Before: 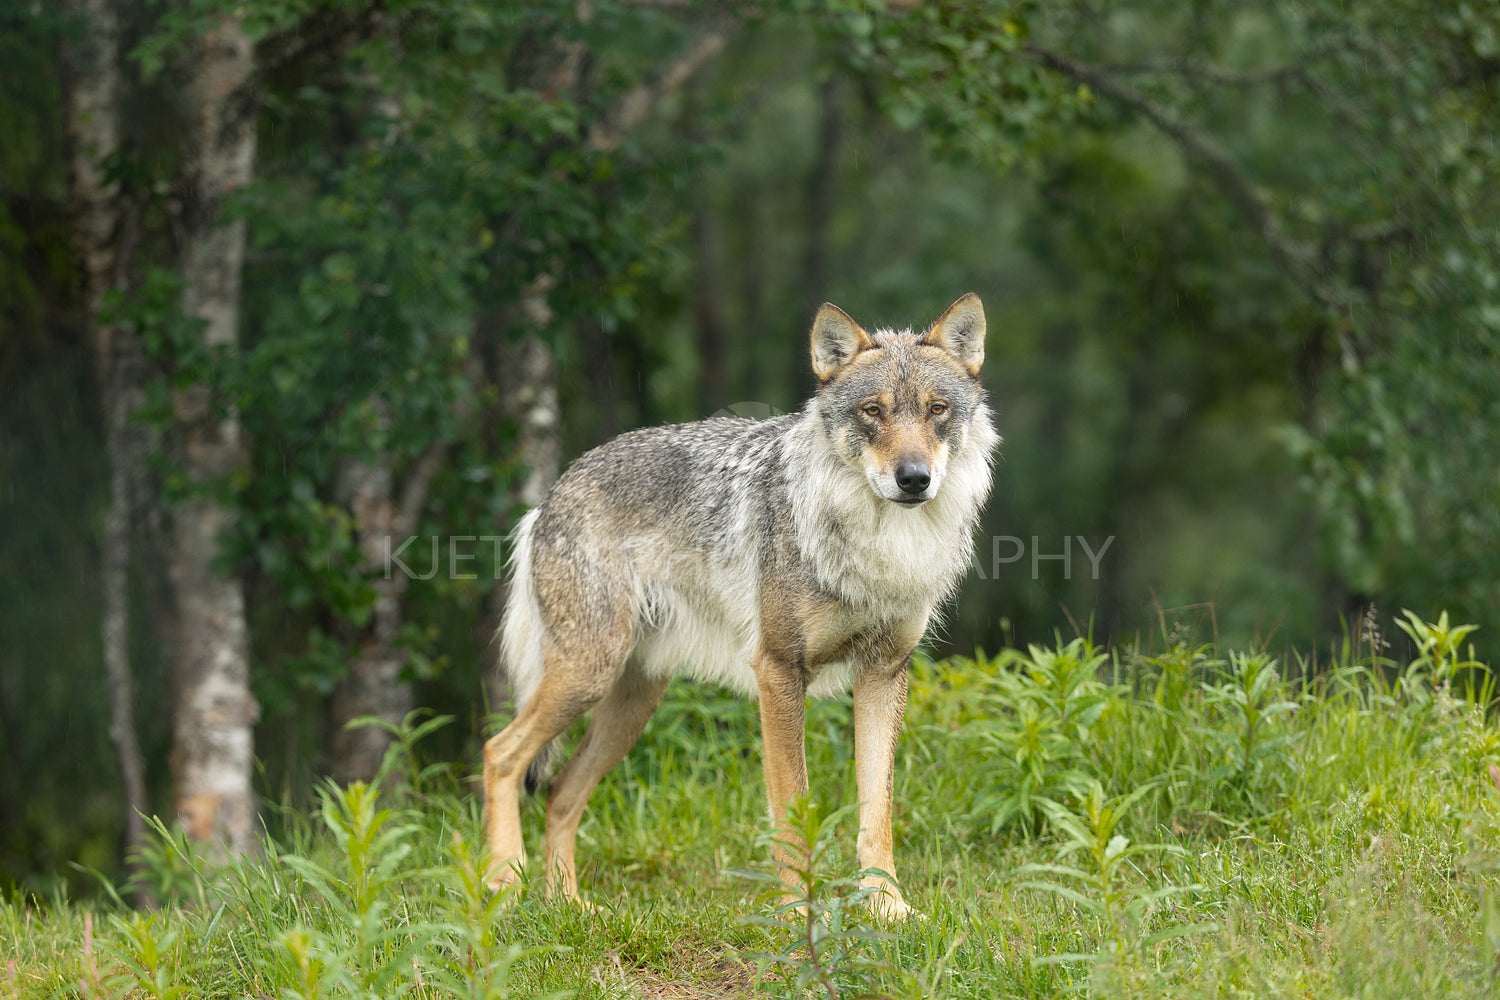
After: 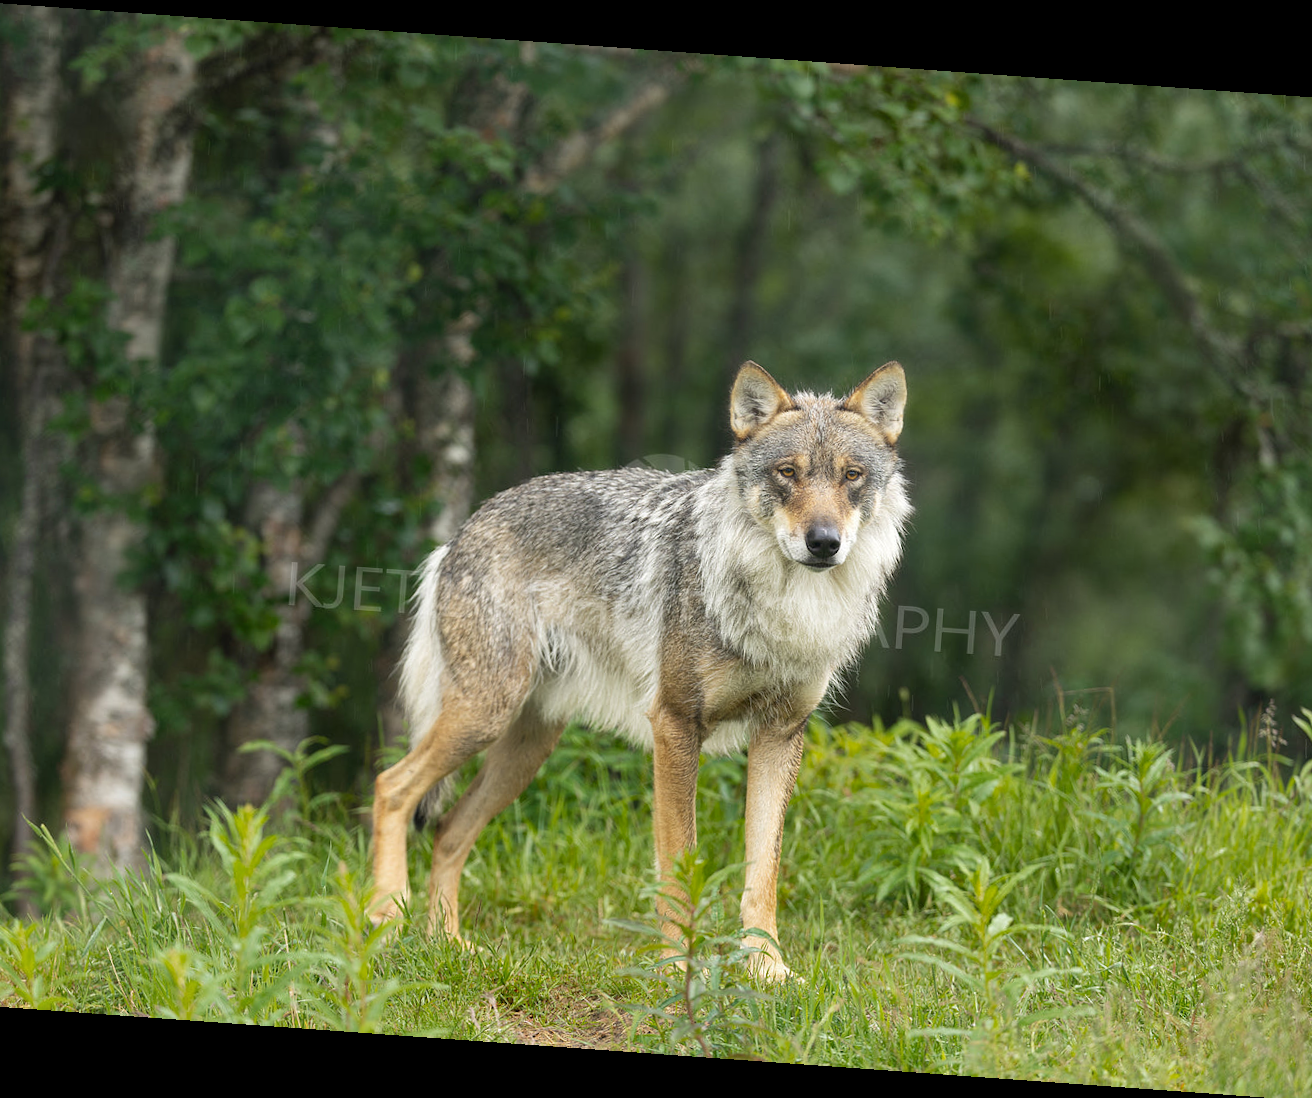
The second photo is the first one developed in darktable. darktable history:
crop: left 8.026%, right 7.374%
shadows and highlights: shadows 20.91, highlights -82.73, soften with gaussian
rotate and perspective: rotation 4.1°, automatic cropping off
